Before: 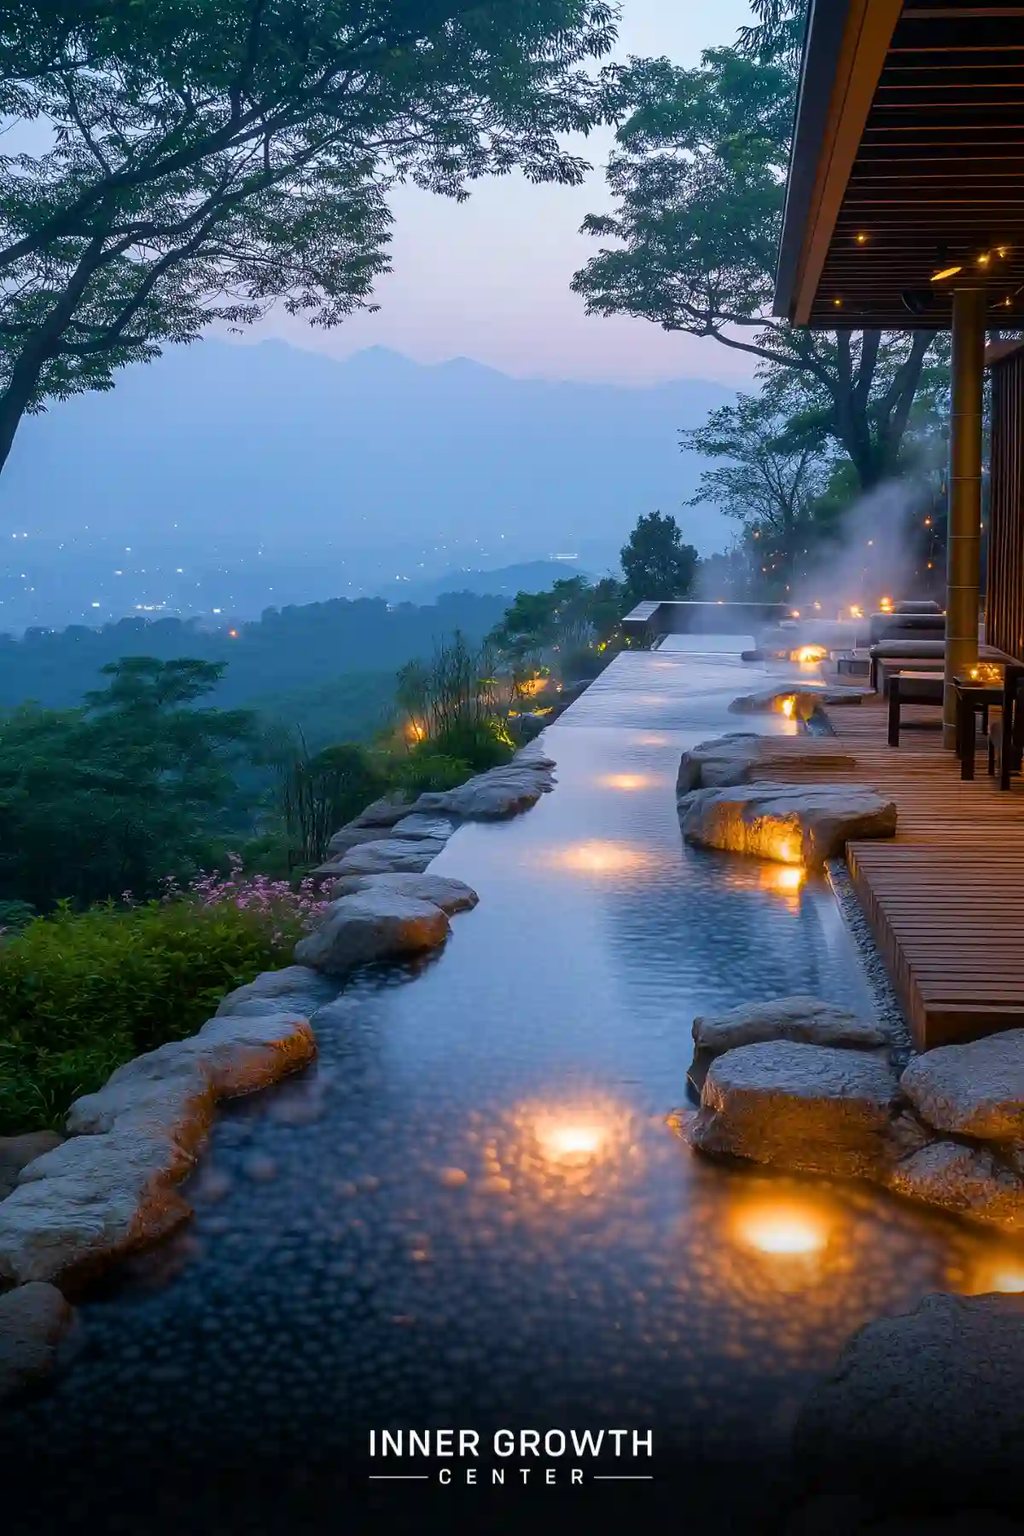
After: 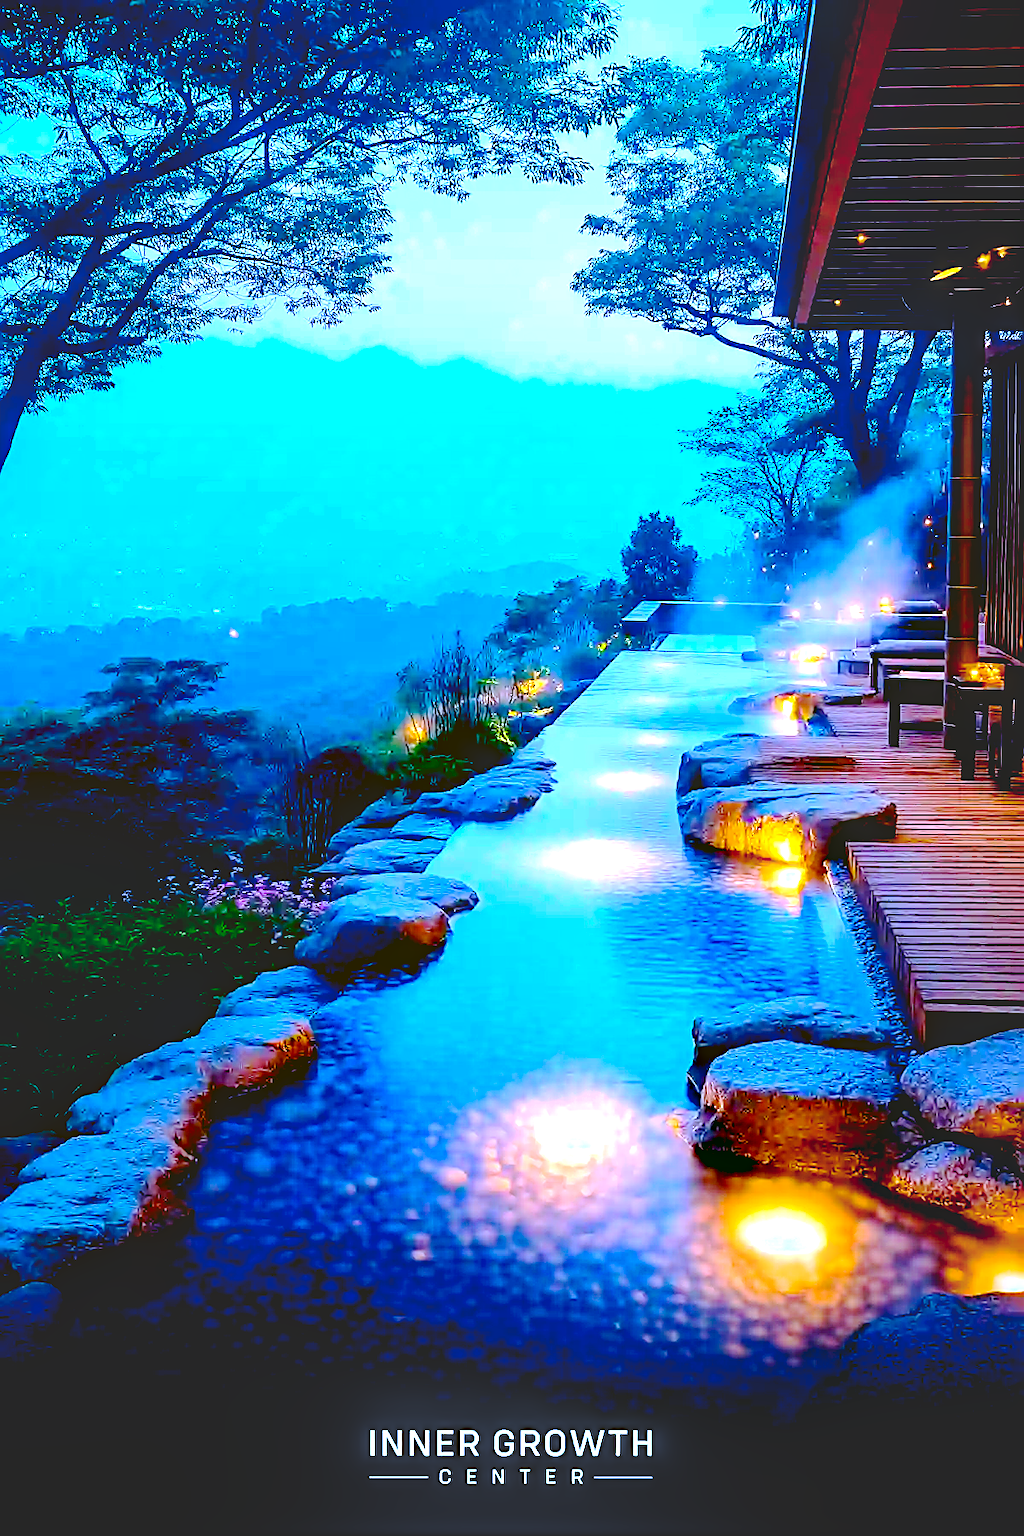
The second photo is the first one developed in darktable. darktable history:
tone equalizer: -8 EV -0.779 EV, -7 EV -0.666 EV, -6 EV -0.621 EV, -5 EV -0.397 EV, -3 EV 0.366 EV, -2 EV 0.6 EV, -1 EV 0.699 EV, +0 EV 0.757 EV
local contrast: mode bilateral grid, contrast 20, coarseness 51, detail 120%, midtone range 0.2
color balance rgb: perceptual saturation grading › global saturation 30.26%, global vibrance 40.652%
contrast equalizer: octaves 7, y [[0.5 ×6], [0.5 ×6], [0.5, 0.5, 0.501, 0.545, 0.707, 0.863], [0 ×6], [0 ×6]]
sharpen: on, module defaults
color calibration: illuminant as shot in camera, adaptation linear Bradford (ICC v4), x 0.405, y 0.405, temperature 3527.71 K
contrast brightness saturation: contrast 0.143
base curve: curves: ch0 [(0.065, 0.026) (0.236, 0.358) (0.53, 0.546) (0.777, 0.841) (0.924, 0.992)], fusion 1, preserve colors none
